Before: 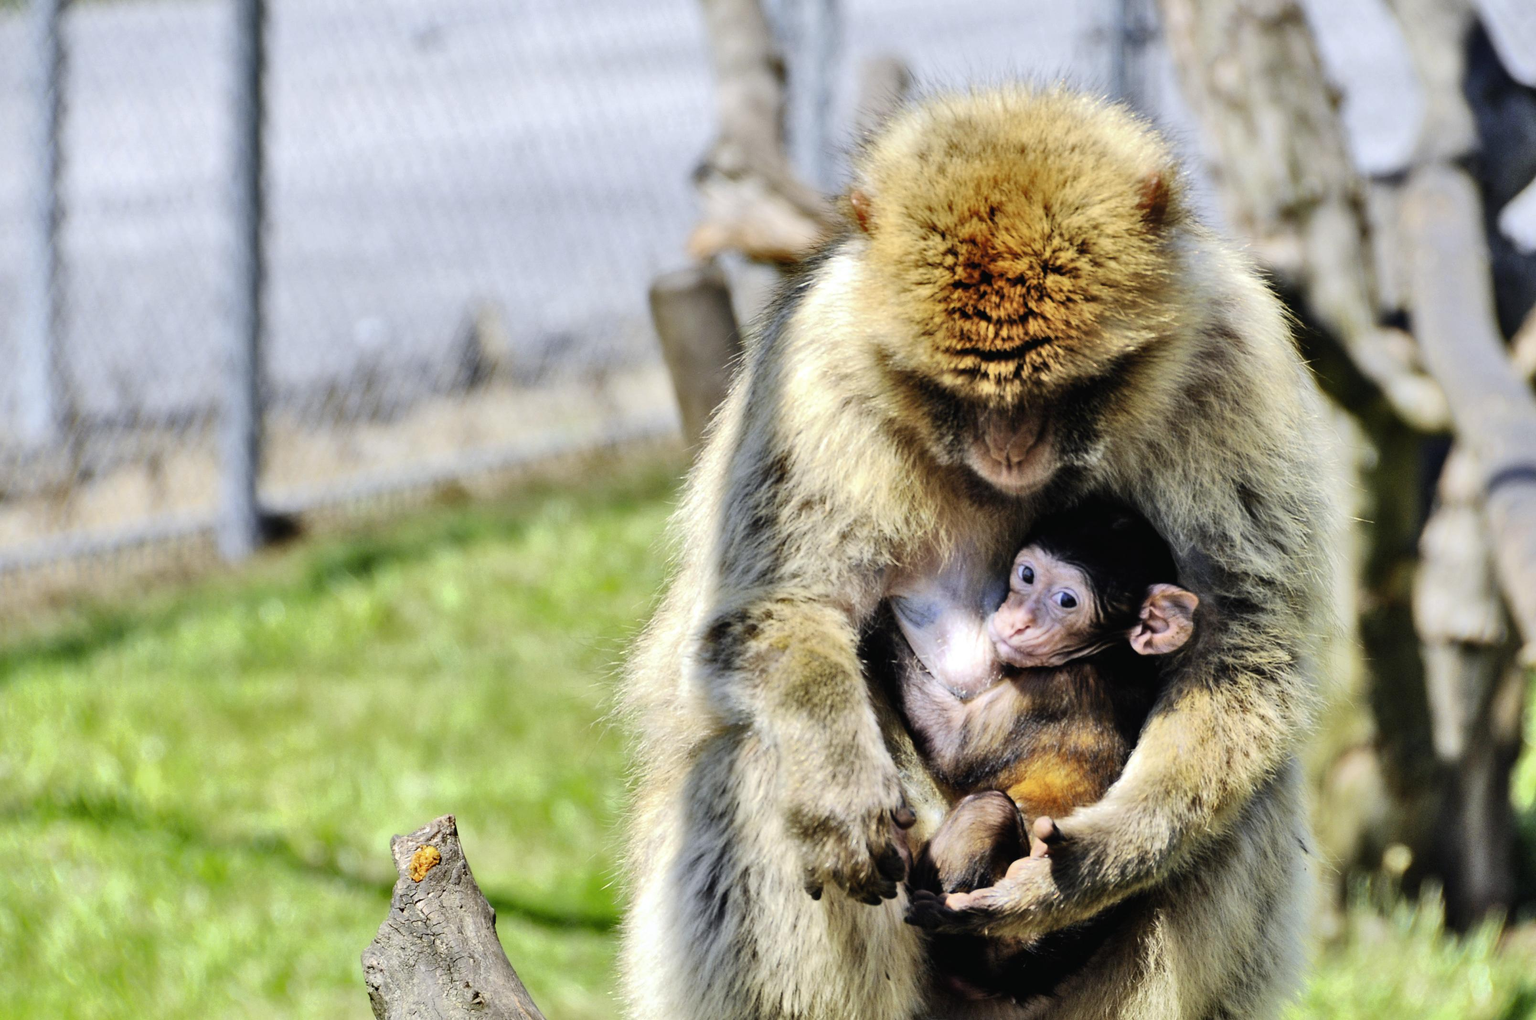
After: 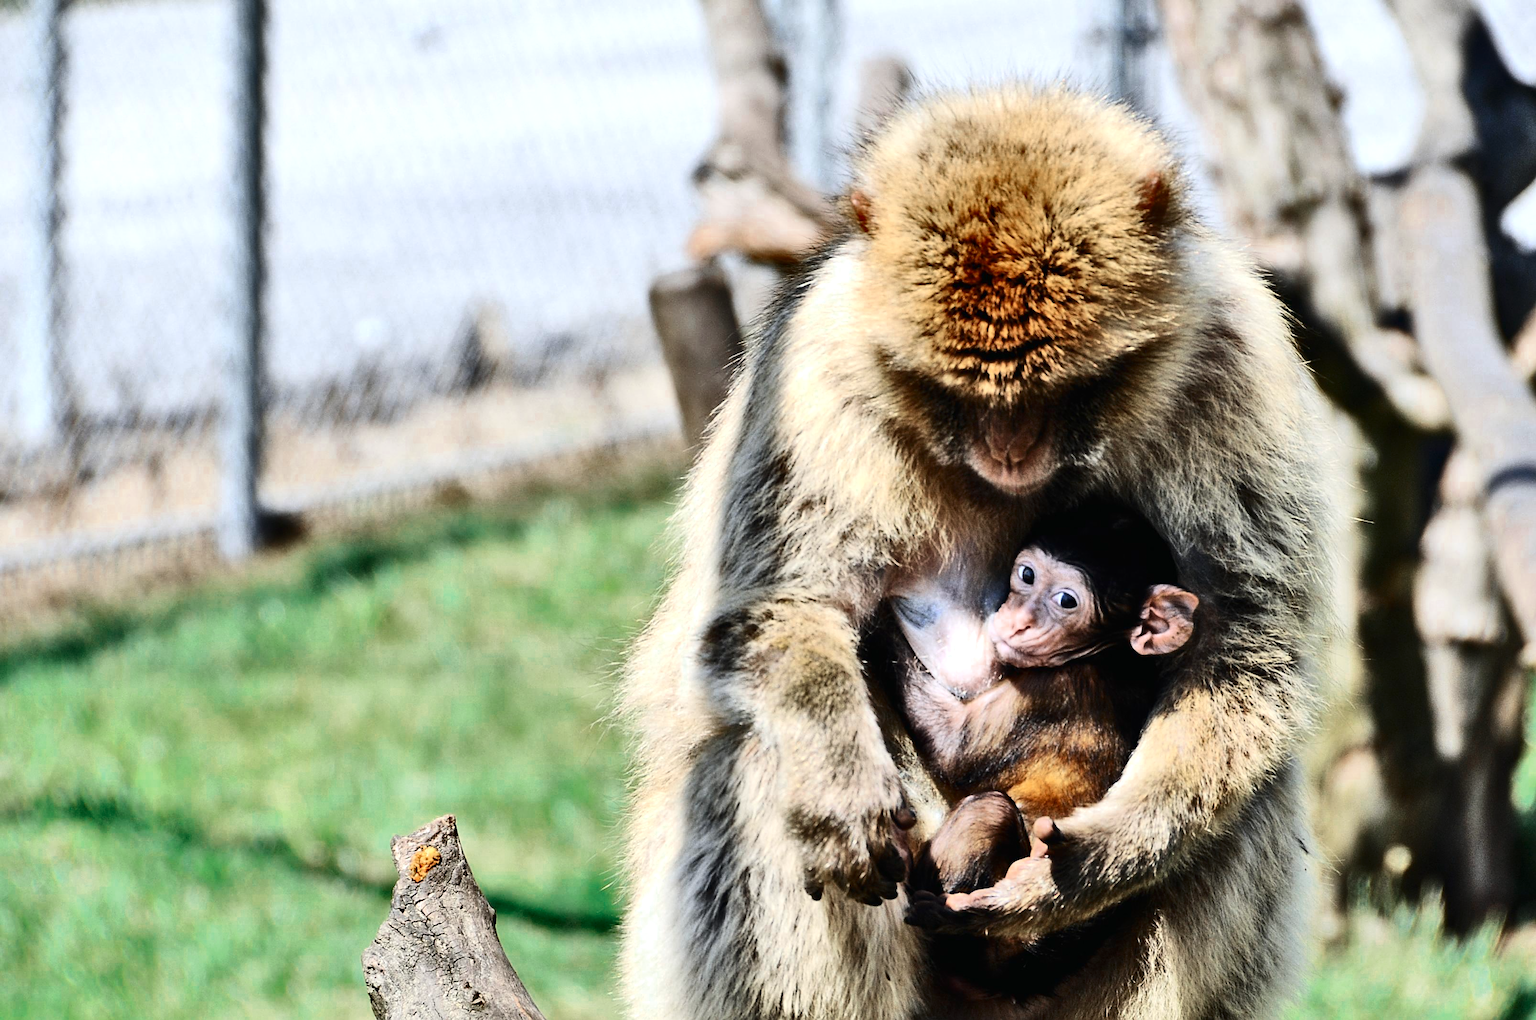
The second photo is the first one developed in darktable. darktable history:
levels: levels [0, 0.492, 0.984]
sharpen: on, module defaults
contrast brightness saturation: contrast 0.299
color zones: curves: ch0 [(0, 0.5) (0.125, 0.4) (0.25, 0.5) (0.375, 0.4) (0.5, 0.4) (0.625, 0.6) (0.75, 0.6) (0.875, 0.5)]; ch1 [(0, 0.35) (0.125, 0.45) (0.25, 0.35) (0.375, 0.35) (0.5, 0.35) (0.625, 0.35) (0.75, 0.45) (0.875, 0.35)]; ch2 [(0, 0.6) (0.125, 0.5) (0.25, 0.5) (0.375, 0.6) (0.5, 0.6) (0.625, 0.5) (0.75, 0.5) (0.875, 0.5)]
